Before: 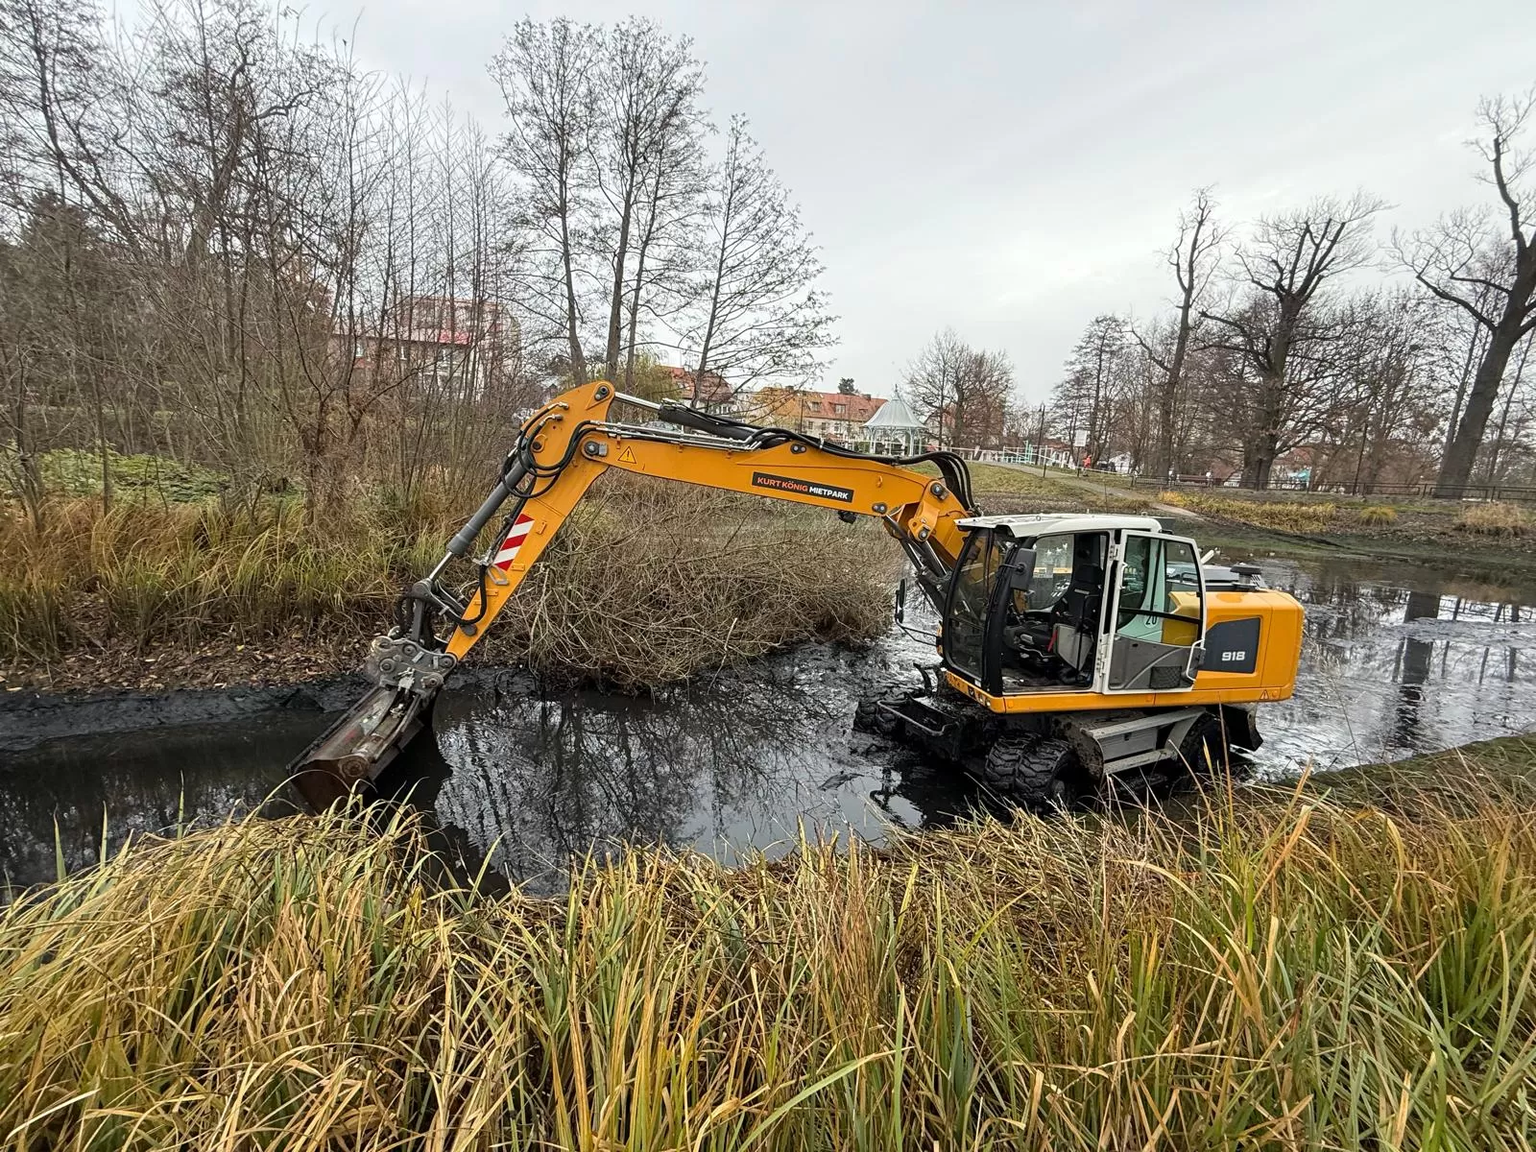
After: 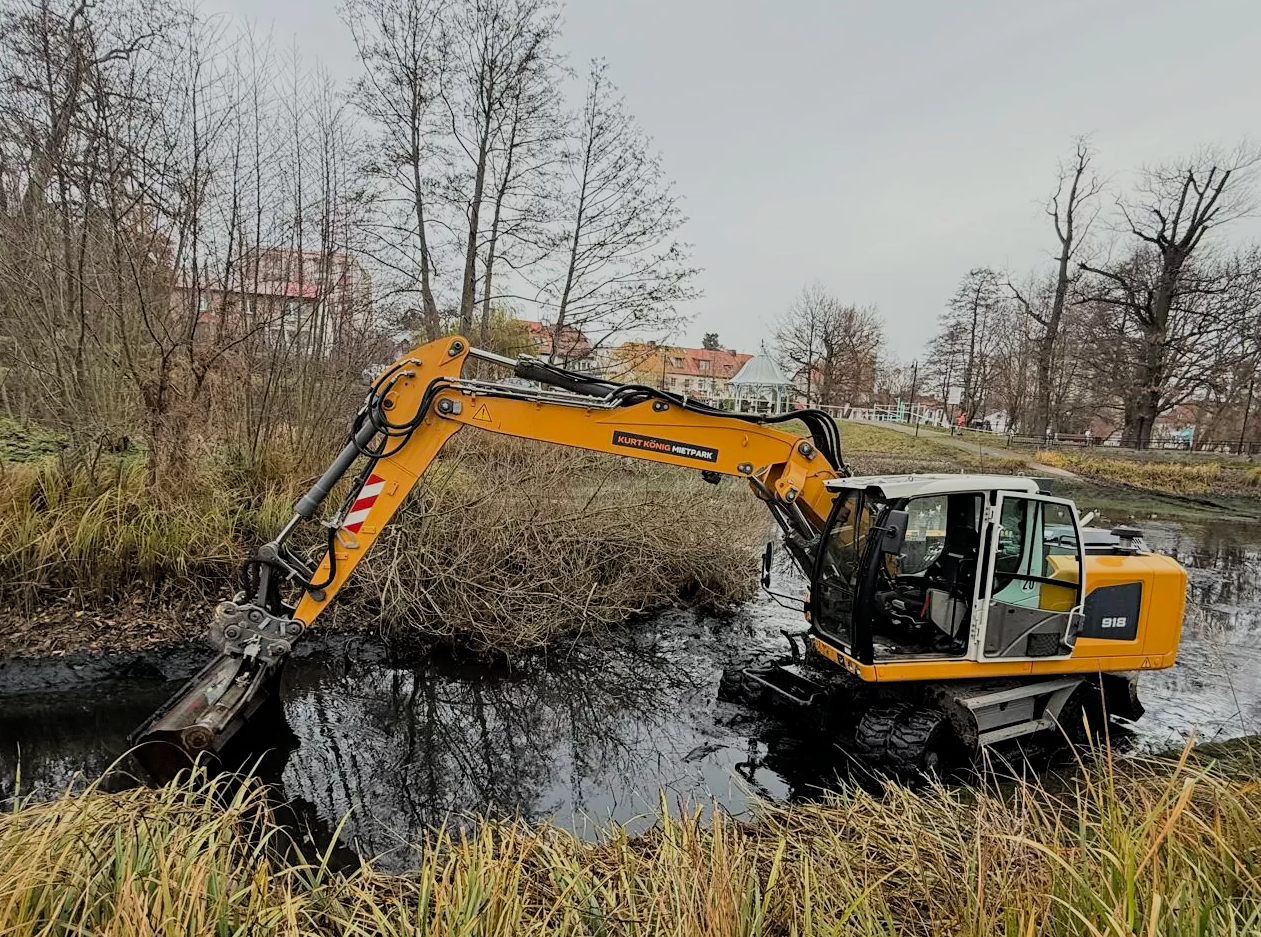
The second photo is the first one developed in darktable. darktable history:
filmic rgb: black relative exposure -7.15 EV, white relative exposure 5.36 EV, hardness 3.02, color science v6 (2022)
haze removal: on, module defaults
crop and rotate: left 10.77%, top 5.1%, right 10.41%, bottom 16.76%
